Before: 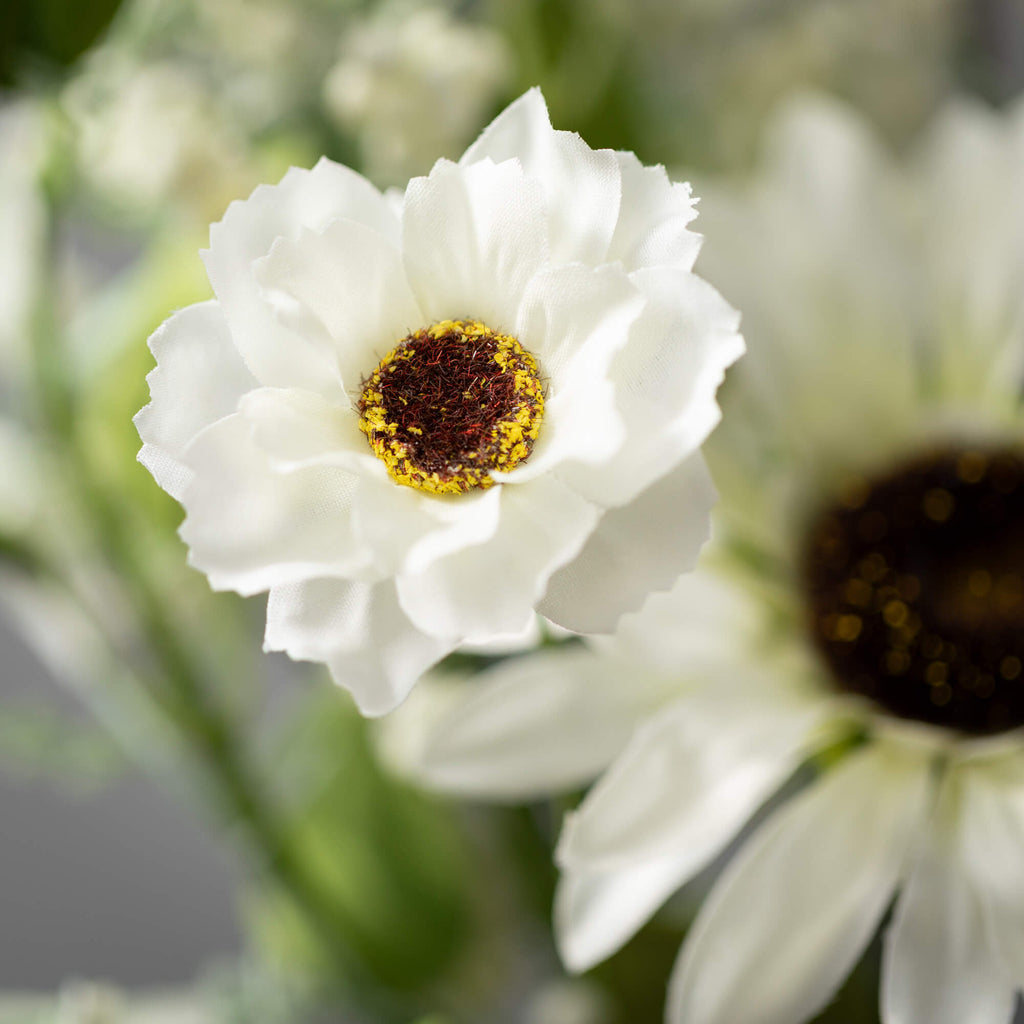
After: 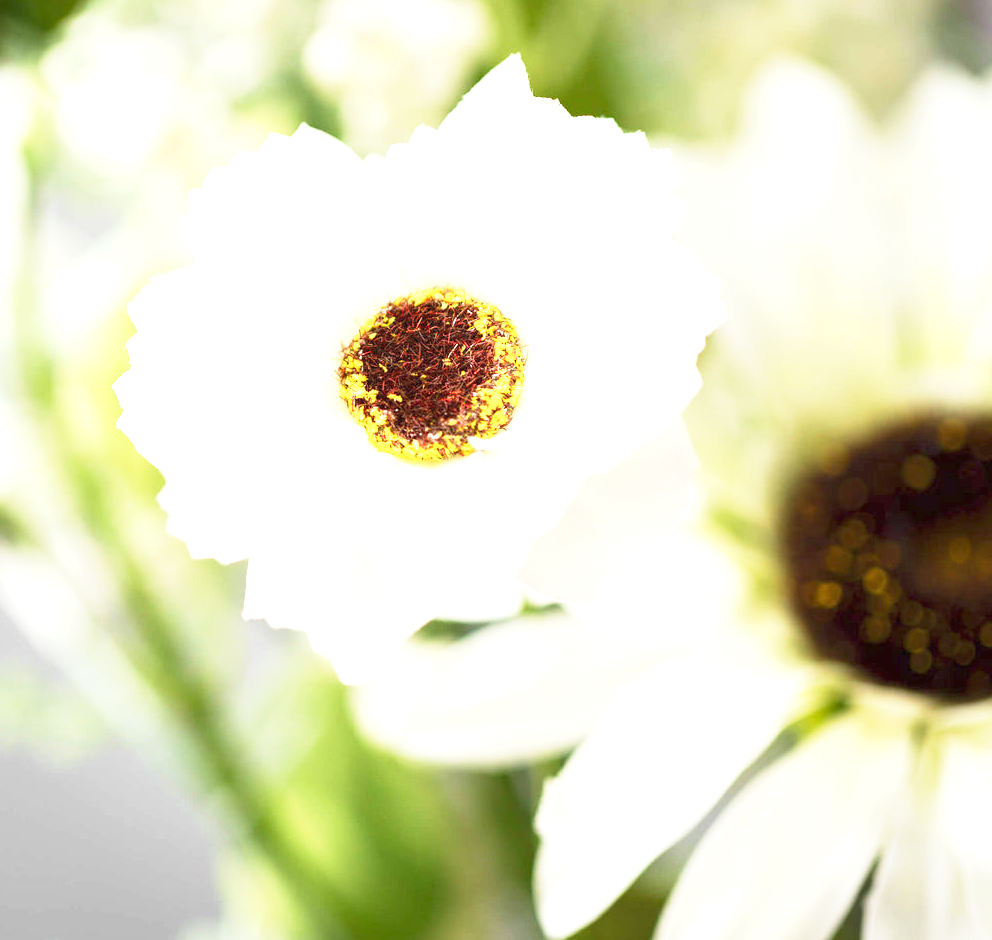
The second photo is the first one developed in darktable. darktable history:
velvia: on, module defaults
crop: left 1.964%, top 3.251%, right 1.122%, bottom 4.933%
rgb curve: curves: ch0 [(0, 0) (0.093, 0.159) (0.241, 0.265) (0.414, 0.42) (1, 1)], compensate middle gray true, preserve colors basic power
base curve: curves: ch0 [(0, 0) (0.579, 0.807) (1, 1)], preserve colors none
exposure: black level correction 0, exposure 1.2 EV, compensate exposure bias true, compensate highlight preservation false
